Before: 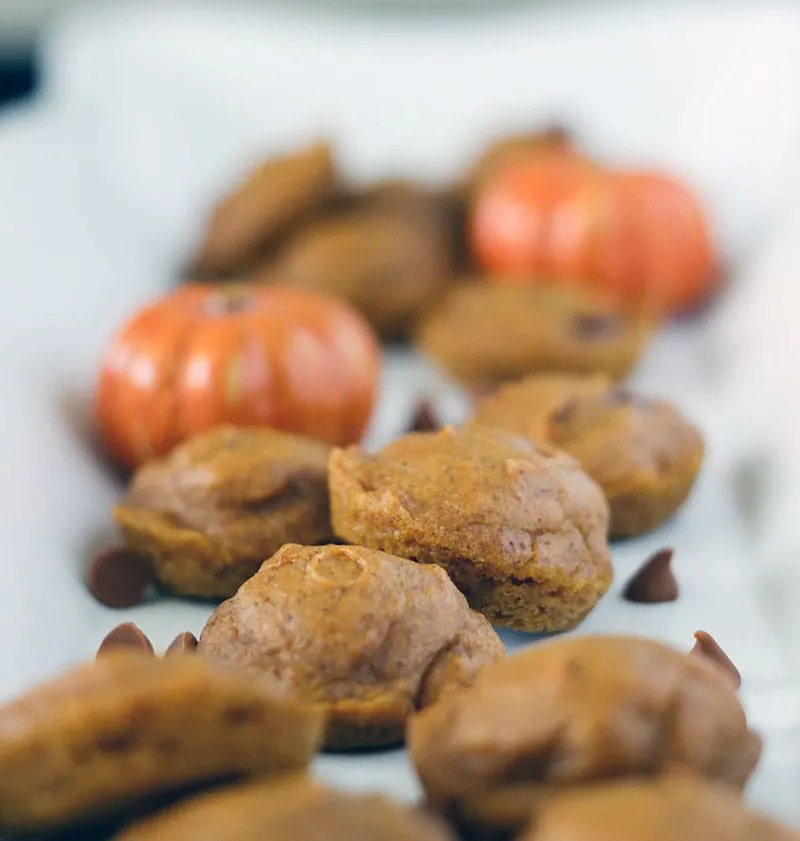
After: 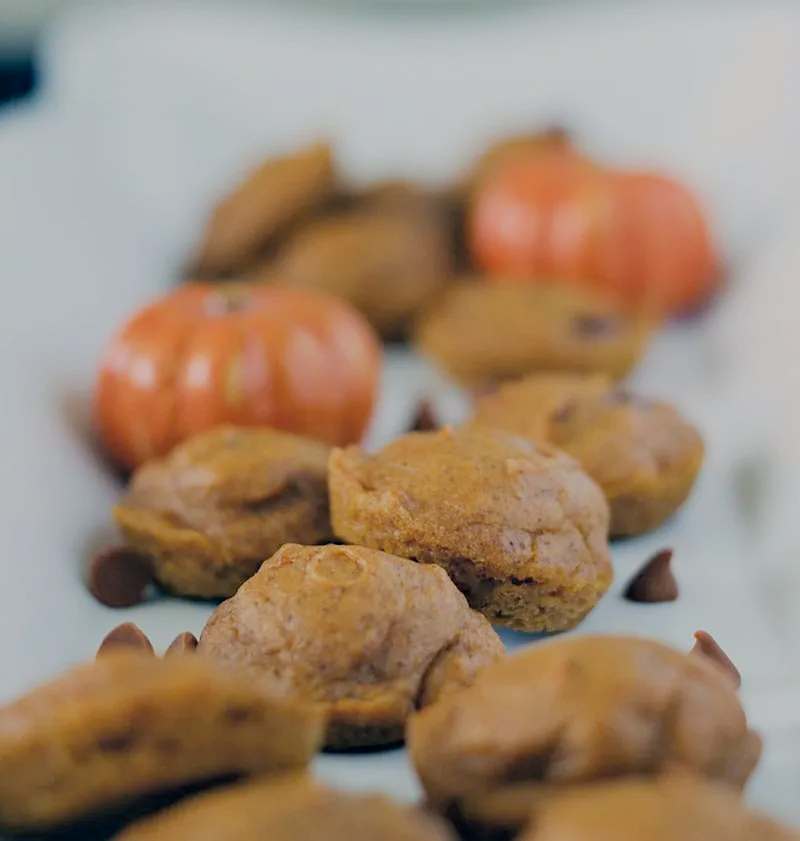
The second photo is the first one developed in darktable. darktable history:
color zones: curves: ch1 [(0, 0.469) (0.001, 0.469) (0.12, 0.446) (0.248, 0.469) (0.5, 0.5) (0.748, 0.5) (0.999, 0.469) (1, 0.469)]
haze removal: compatibility mode true, adaptive false
filmic rgb: black relative exposure -8.75 EV, white relative exposure 4.98 EV, threshold 5.97 EV, target black luminance 0%, hardness 3.79, latitude 65.74%, contrast 0.831, shadows ↔ highlights balance 19.87%, add noise in highlights 0.001, color science v3 (2019), use custom middle-gray values true, contrast in highlights soft, enable highlight reconstruction true
